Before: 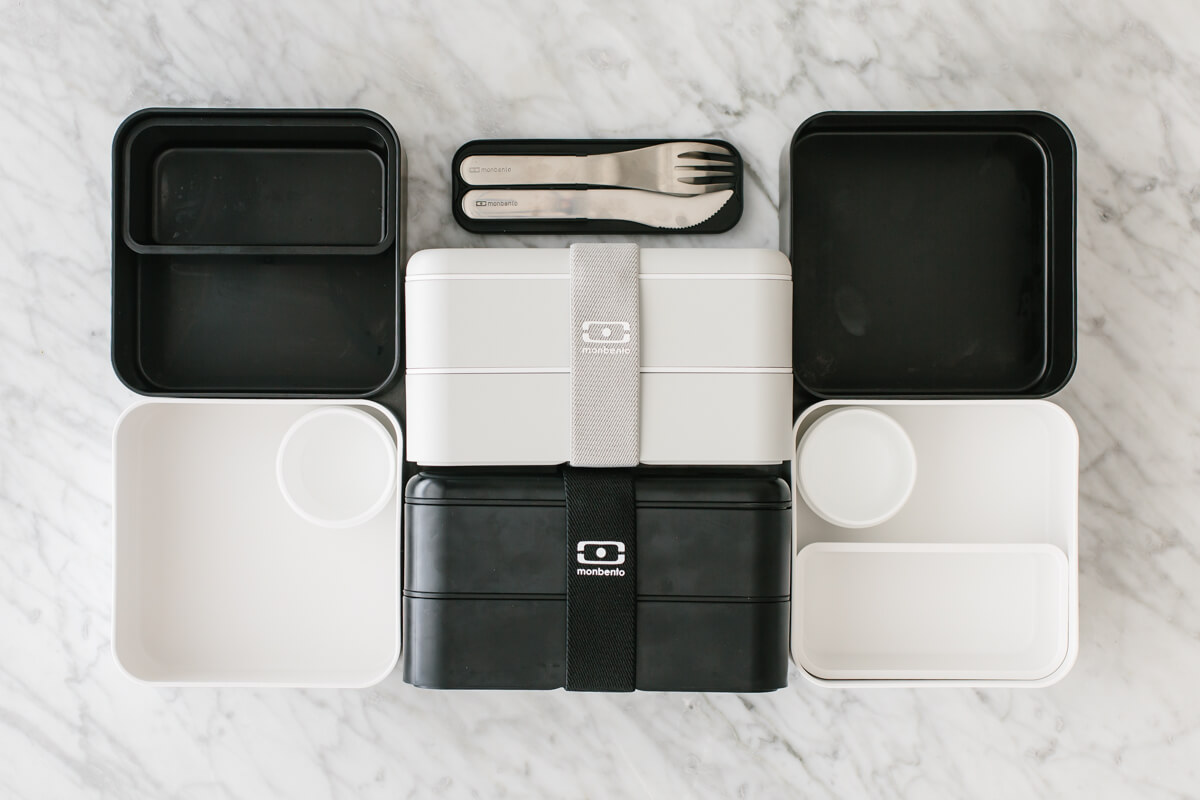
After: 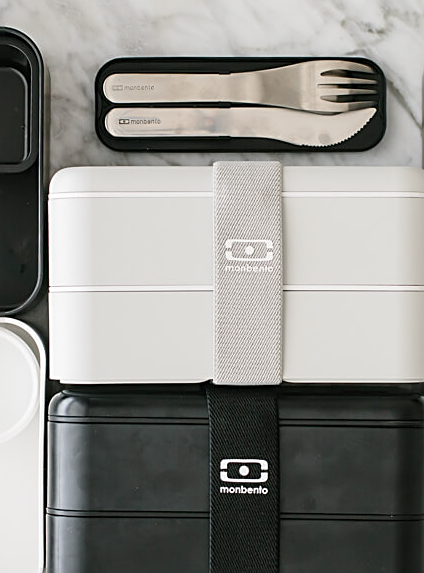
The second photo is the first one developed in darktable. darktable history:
crop and rotate: left 29.812%, top 10.263%, right 34.78%, bottom 18%
sharpen: on, module defaults
